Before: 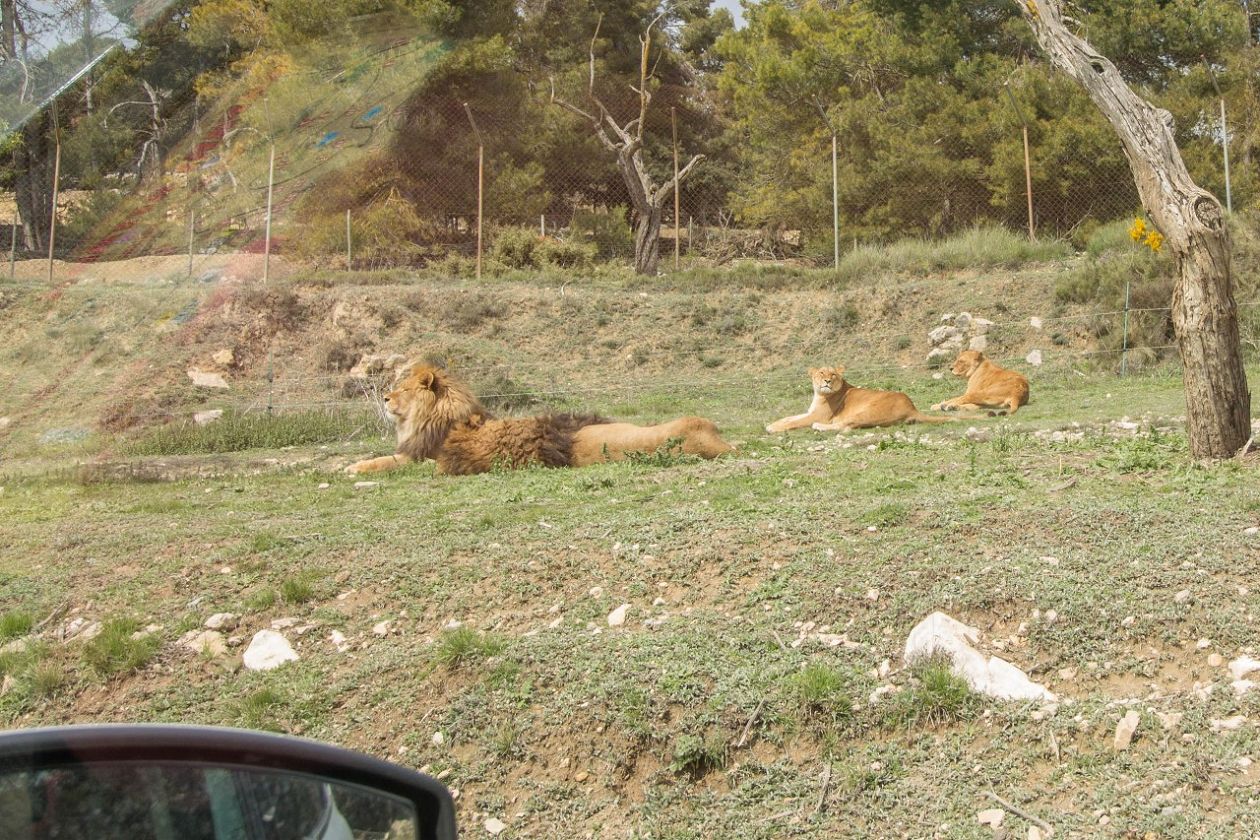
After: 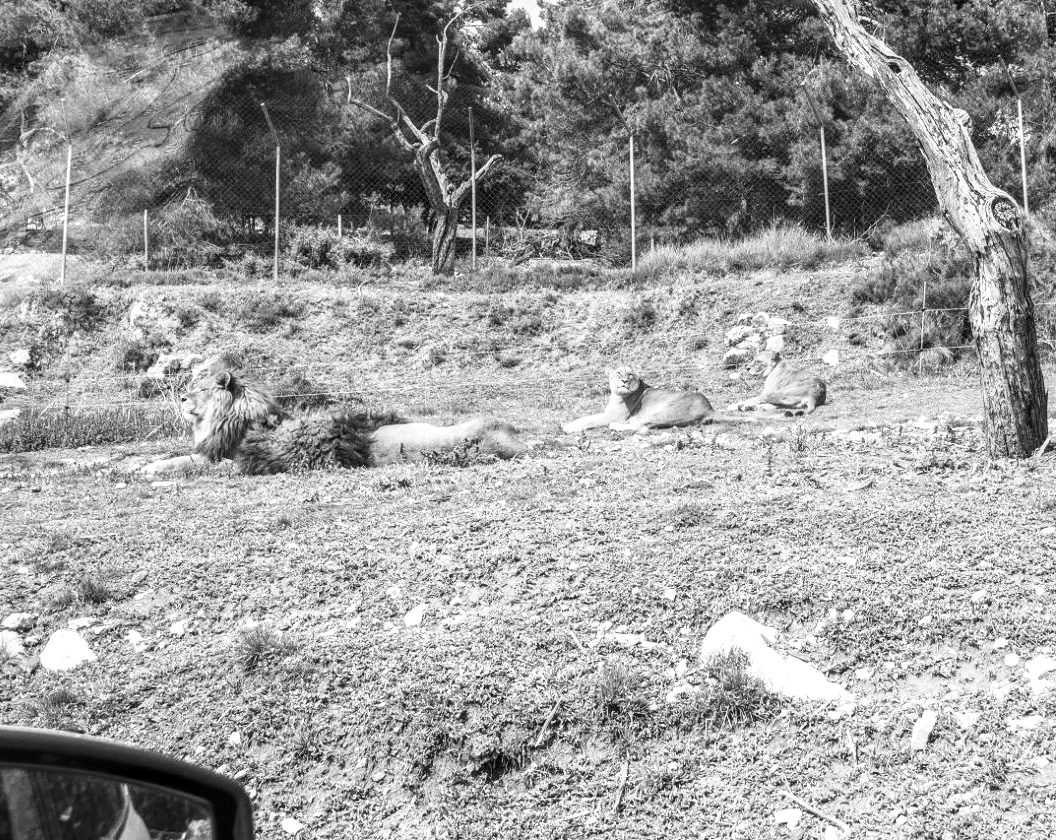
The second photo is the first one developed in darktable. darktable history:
color balance rgb: perceptual saturation grading › highlights -31.88%, perceptual saturation grading › mid-tones 5.8%, perceptual saturation grading › shadows 18.12%, perceptual brilliance grading › highlights 3.62%, perceptual brilliance grading › mid-tones -18.12%, perceptual brilliance grading › shadows -41.3%
crop: left 16.145%
base curve: curves: ch0 [(0, 0) (0.028, 0.03) (0.121, 0.232) (0.46, 0.748) (0.859, 0.968) (1, 1)], preserve colors none
monochrome: a 32, b 64, size 2.3, highlights 1
local contrast: detail 130%
